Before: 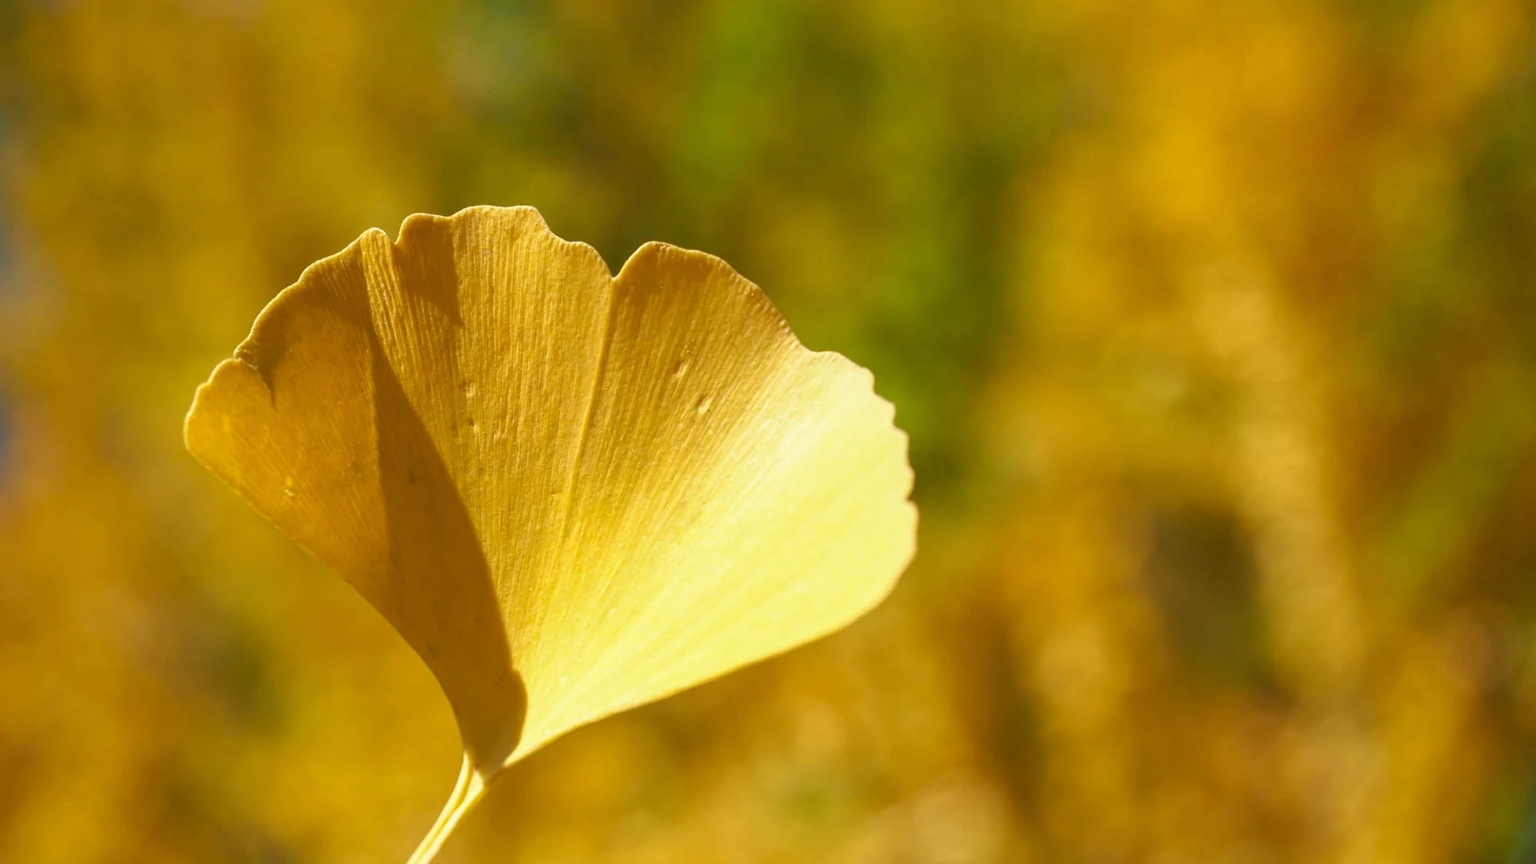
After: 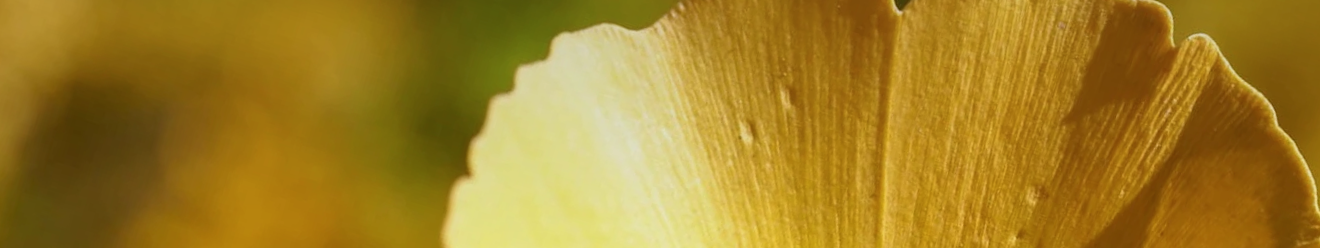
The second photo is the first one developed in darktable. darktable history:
crop and rotate: angle 16.12°, top 30.835%, bottom 35.653%
graduated density: hue 238.83°, saturation 50%
